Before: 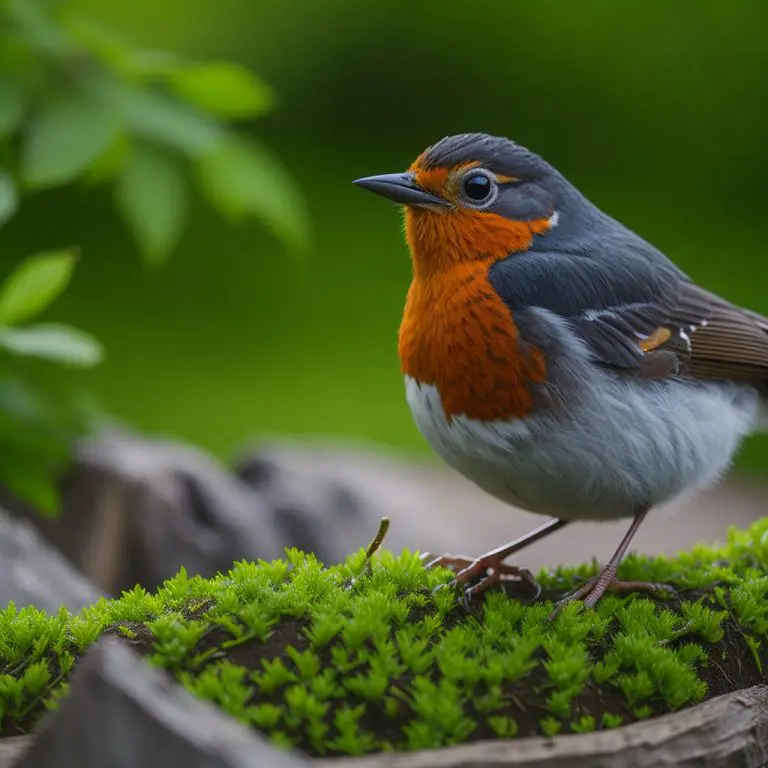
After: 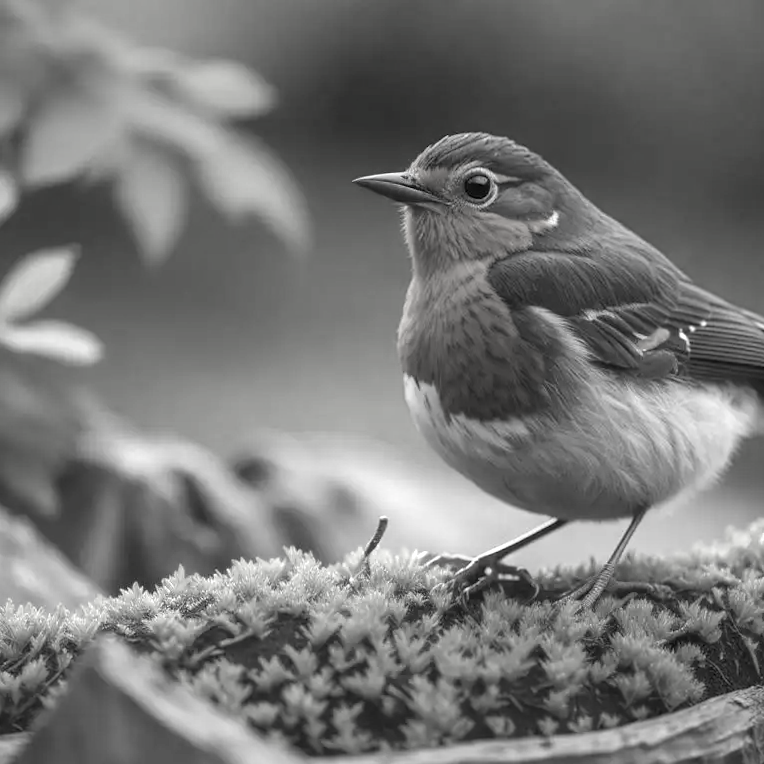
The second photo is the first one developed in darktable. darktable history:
exposure: black level correction 0.001, exposure 0.957 EV, compensate highlight preservation false
crop and rotate: angle -0.273°
contrast brightness saturation: saturation -0.985
color balance rgb: perceptual saturation grading › global saturation -0.103%
